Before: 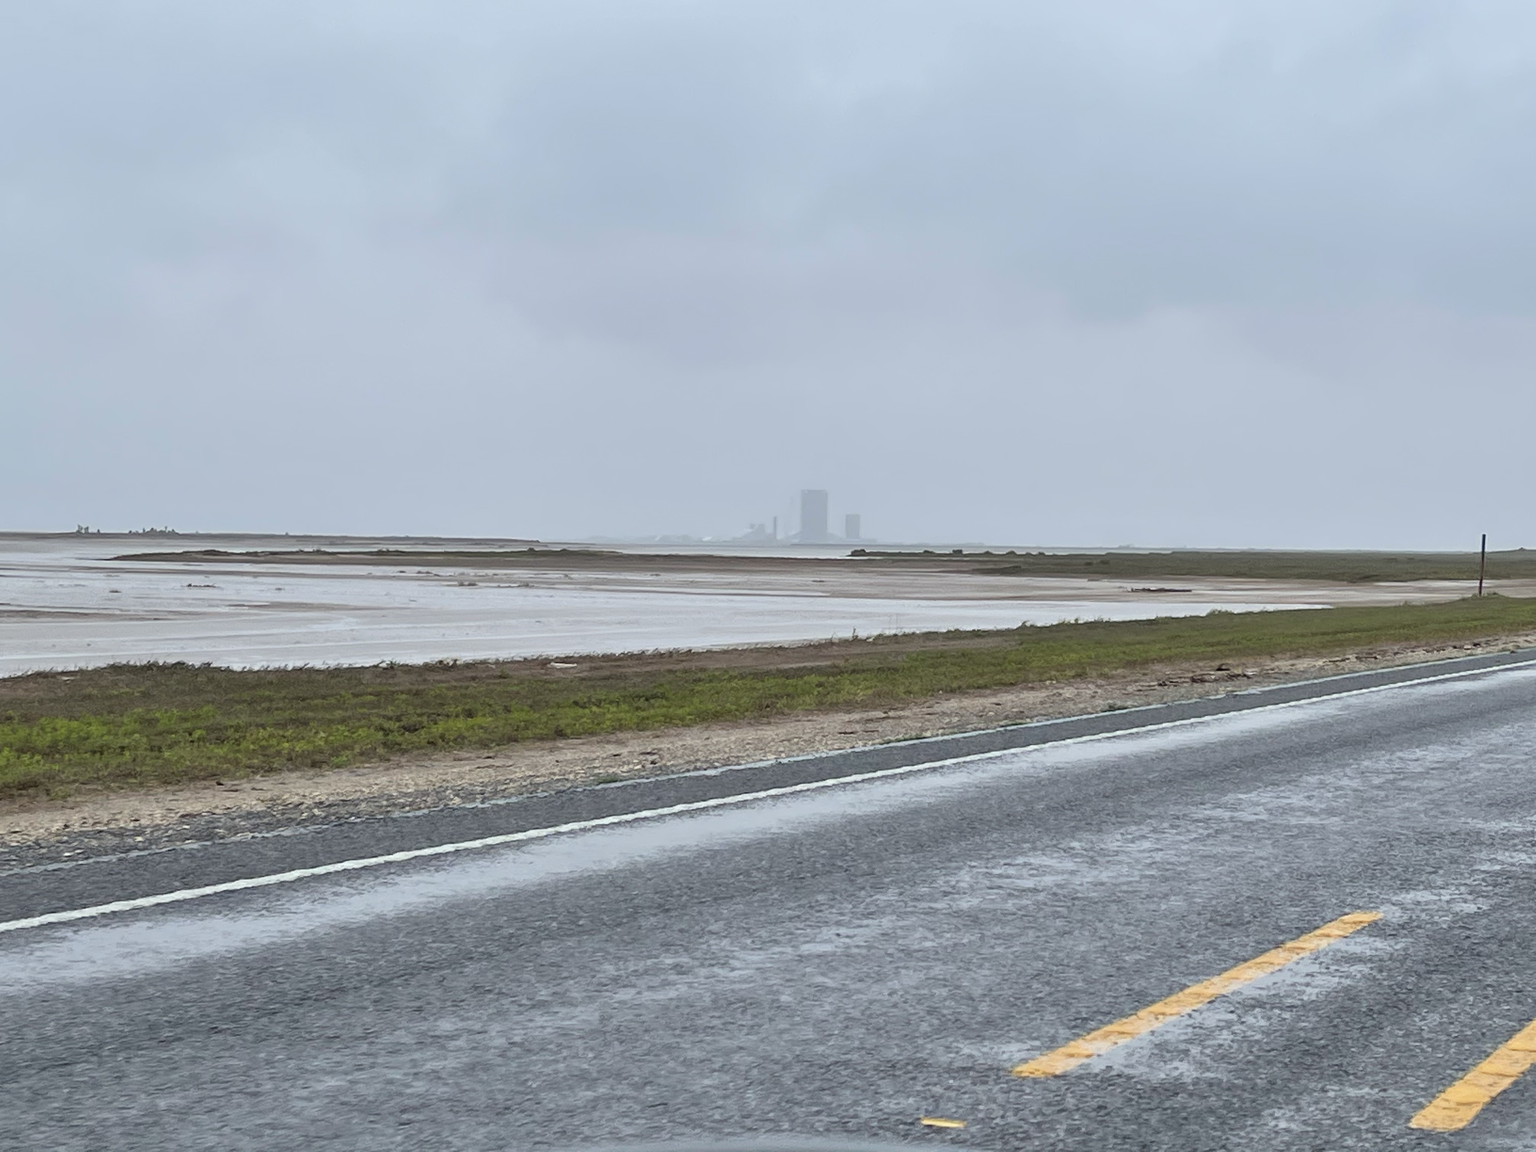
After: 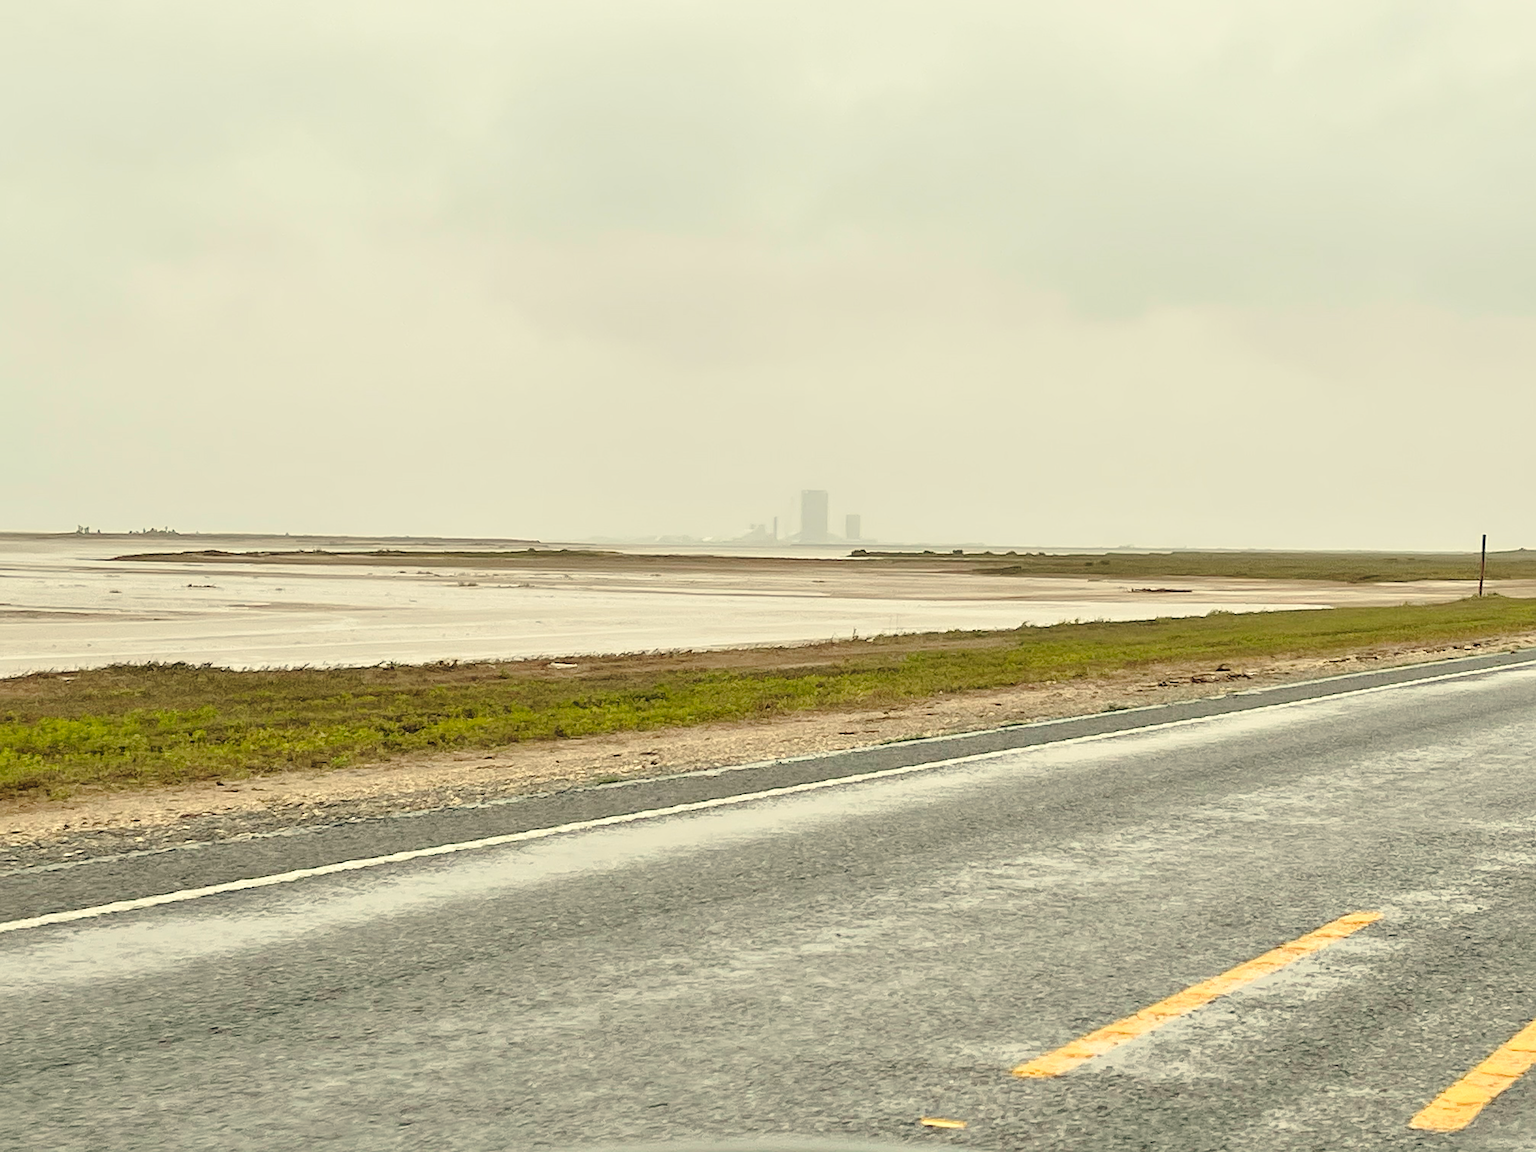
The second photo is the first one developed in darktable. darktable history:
tone curve: curves: ch0 [(0, 0) (0.003, 0.015) (0.011, 0.019) (0.025, 0.027) (0.044, 0.041) (0.069, 0.055) (0.1, 0.079) (0.136, 0.099) (0.177, 0.149) (0.224, 0.216) (0.277, 0.292) (0.335, 0.383) (0.399, 0.474) (0.468, 0.556) (0.543, 0.632) (0.623, 0.711) (0.709, 0.789) (0.801, 0.871) (0.898, 0.944) (1, 1)], preserve colors none
white balance: red 1.08, blue 0.791
sharpen: radius 2.167, amount 0.381, threshold 0
exposure: exposure 0.207 EV, compensate highlight preservation false
